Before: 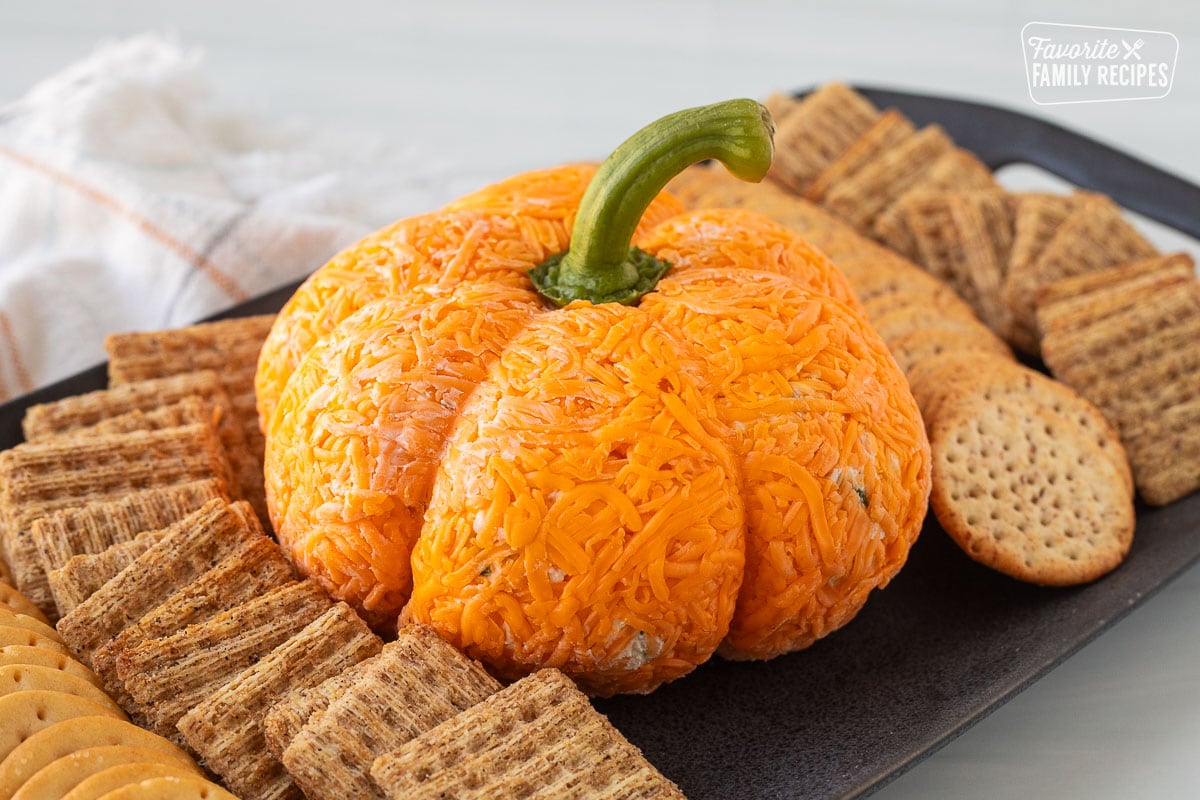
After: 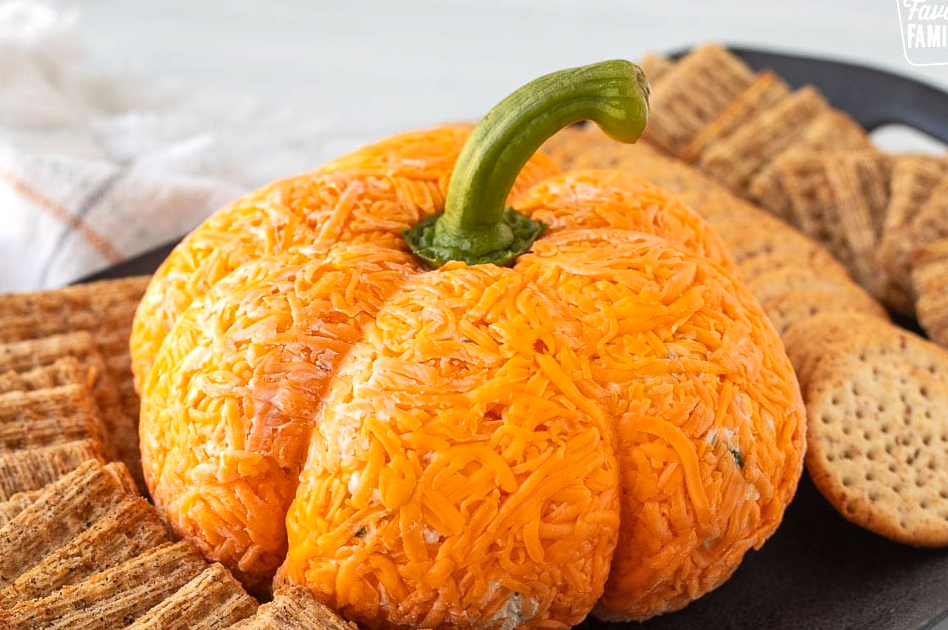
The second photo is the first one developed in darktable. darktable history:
crop and rotate: left 10.459%, top 4.988%, right 10.506%, bottom 16.199%
shadows and highlights: shadows 37.85, highlights -27.69, soften with gaussian
exposure: black level correction 0, exposure 0.199 EV, compensate highlight preservation false
